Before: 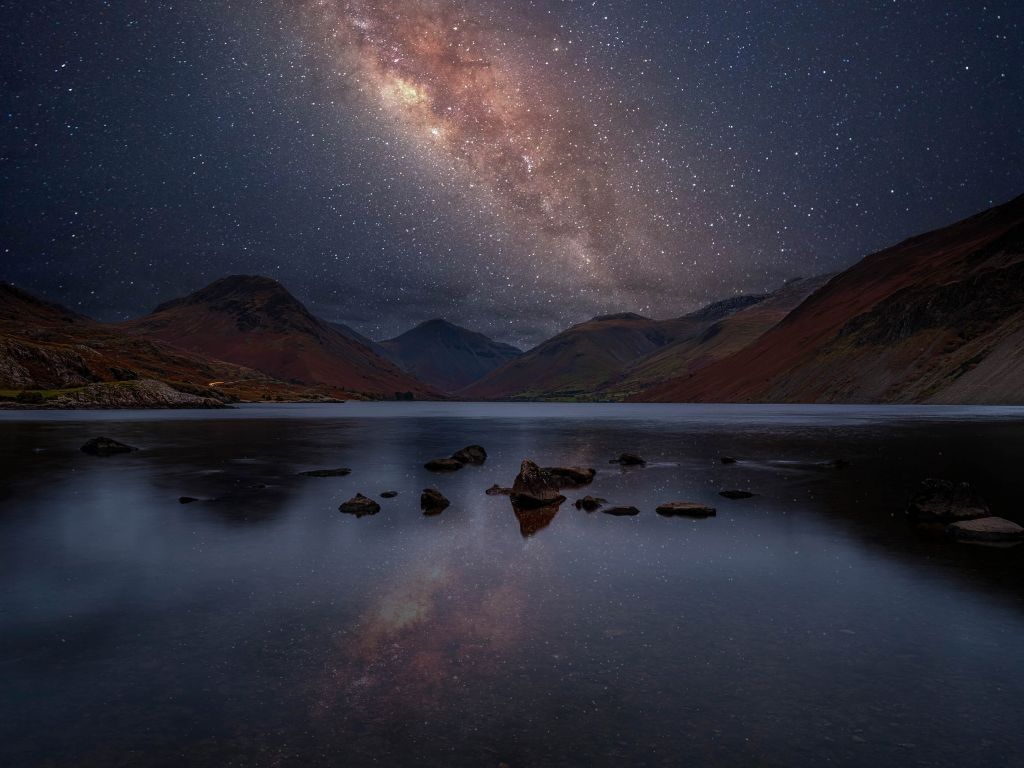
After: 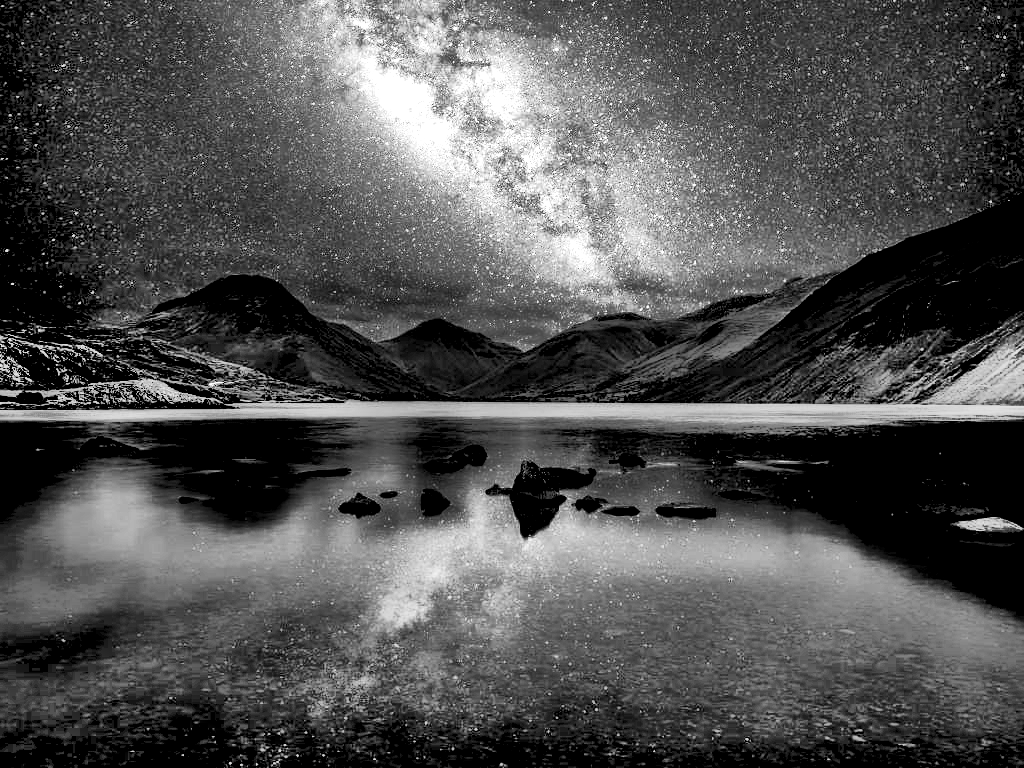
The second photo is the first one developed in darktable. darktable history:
contrast brightness saturation: contrast 0.28
exposure: exposure 0.2 EV, compensate highlight preservation false
base curve: curves: ch0 [(0, 0) (0.028, 0.03) (0.121, 0.232) (0.46, 0.748) (0.859, 0.968) (1, 1)], preserve colors none
monochrome: a 26.22, b 42.67, size 0.8
local contrast: mode bilateral grid, contrast 25, coarseness 60, detail 151%, midtone range 0.2
tone mapping: contrast compression 1.5, spatial extent 10 | blend: blend mode average, opacity 100%; mask: uniform (no mask)
shadows and highlights: shadows 75, highlights -60.85, soften with gaussian
contrast equalizer: y [[0.535, 0.543, 0.548, 0.548, 0.542, 0.532], [0.5 ×6], [0.5 ×6], [0 ×6], [0 ×6]]
tone curve: curves: ch0 [(0, 0) (0.004, 0.001) (0.133, 0.16) (0.325, 0.399) (0.475, 0.588) (0.832, 0.903) (1, 1)], color space Lab, linked channels, preserve colors none
levels: black 3.83%, white 90.64%, levels [0.044, 0.416, 0.908]
